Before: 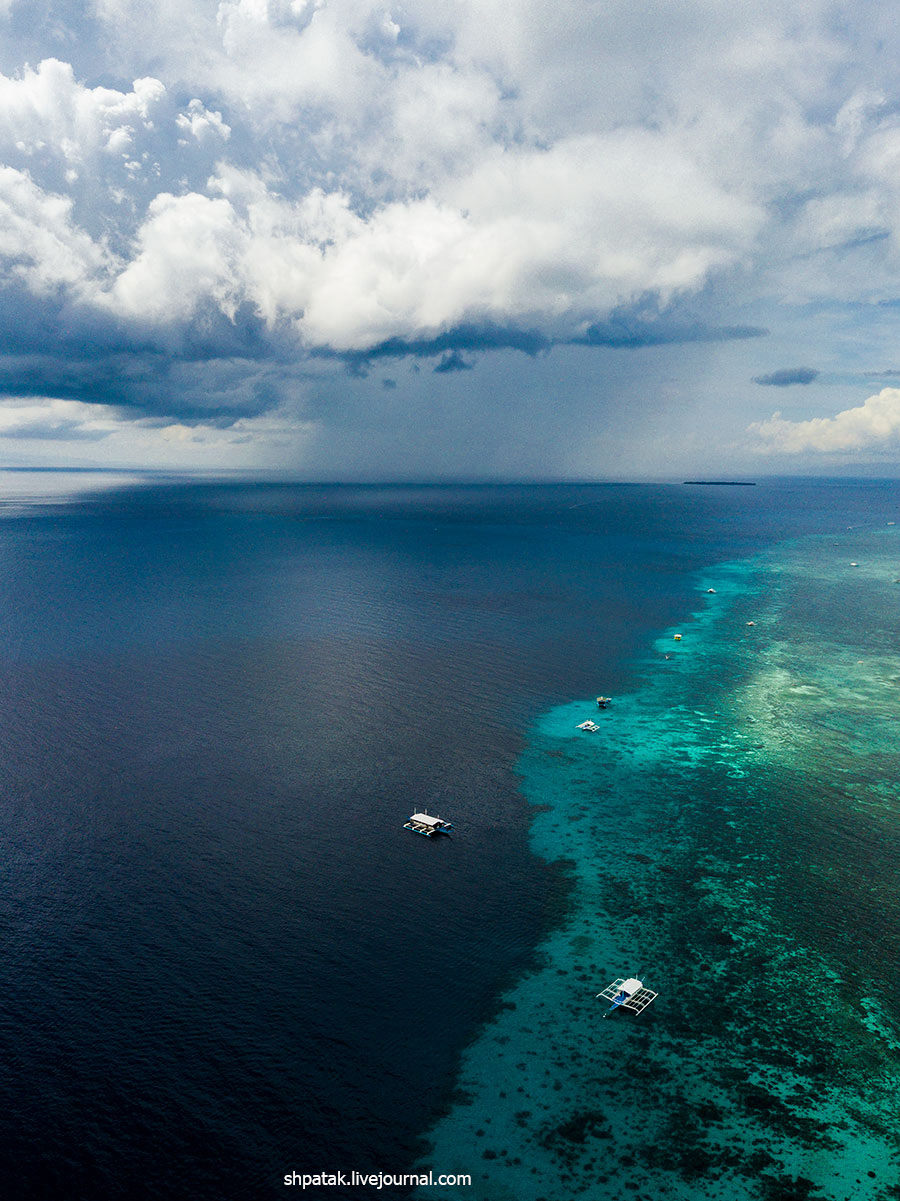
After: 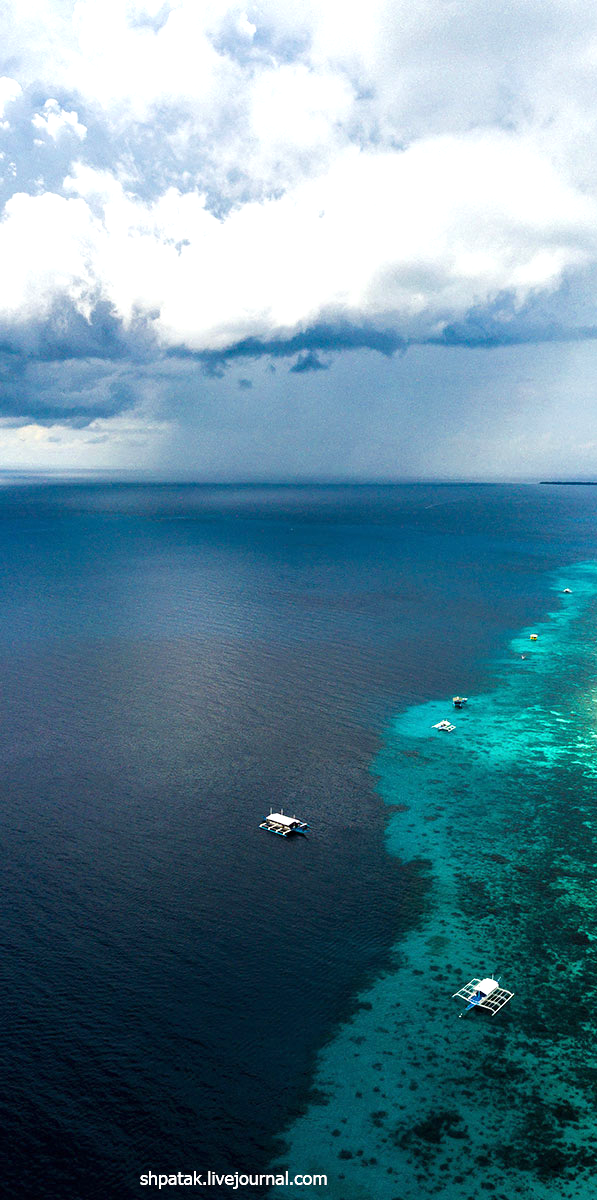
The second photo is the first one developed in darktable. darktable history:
exposure: exposure 0.629 EV, compensate exposure bias true, compensate highlight preservation false
crop and rotate: left 16.08%, right 17.549%
